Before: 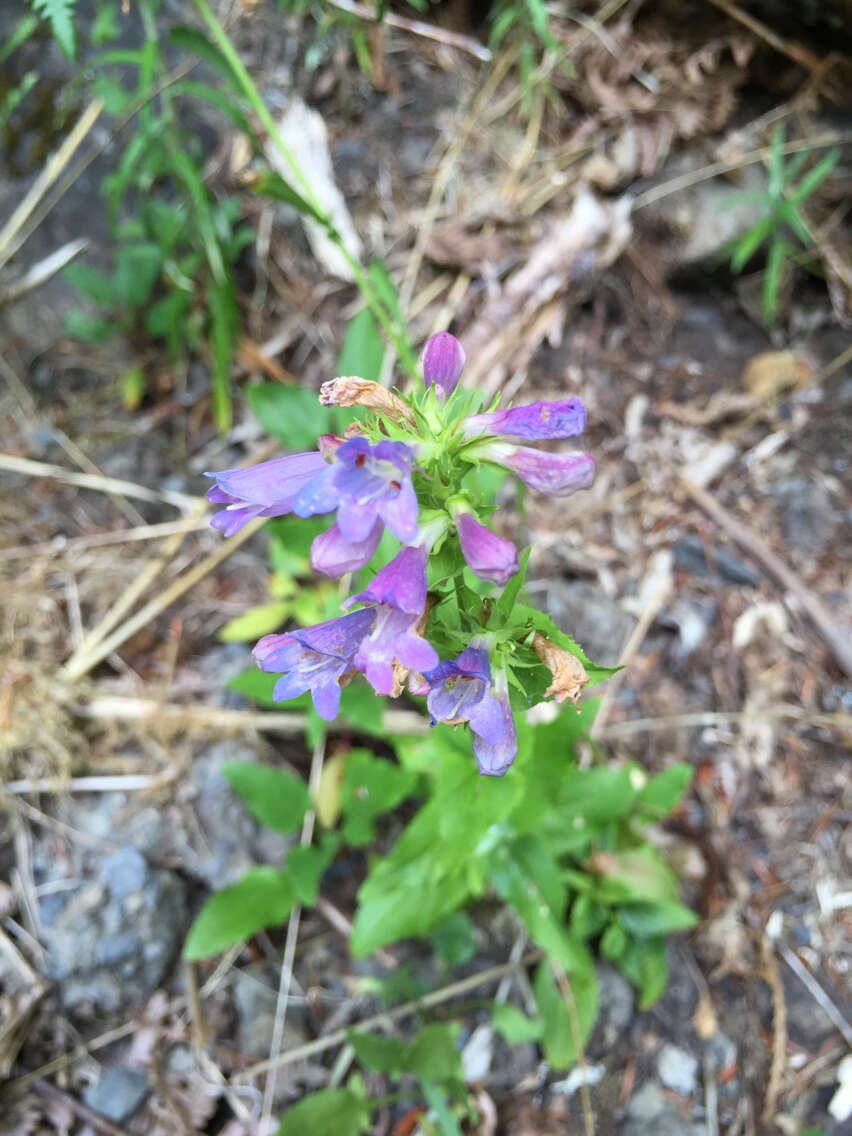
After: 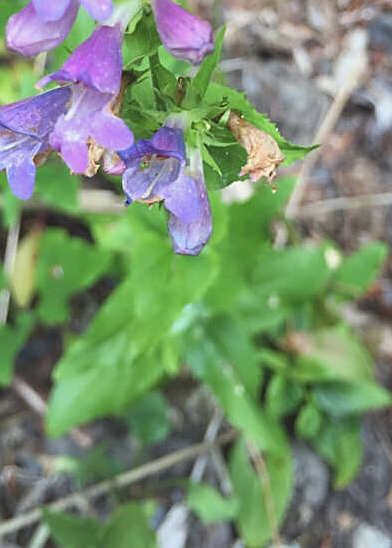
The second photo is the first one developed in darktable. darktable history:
sharpen: on, module defaults
crop: left 35.88%, top 45.885%, right 18.1%, bottom 5.872%
exposure: black level correction -0.015, exposure -0.132 EV, compensate exposure bias true, compensate highlight preservation false
